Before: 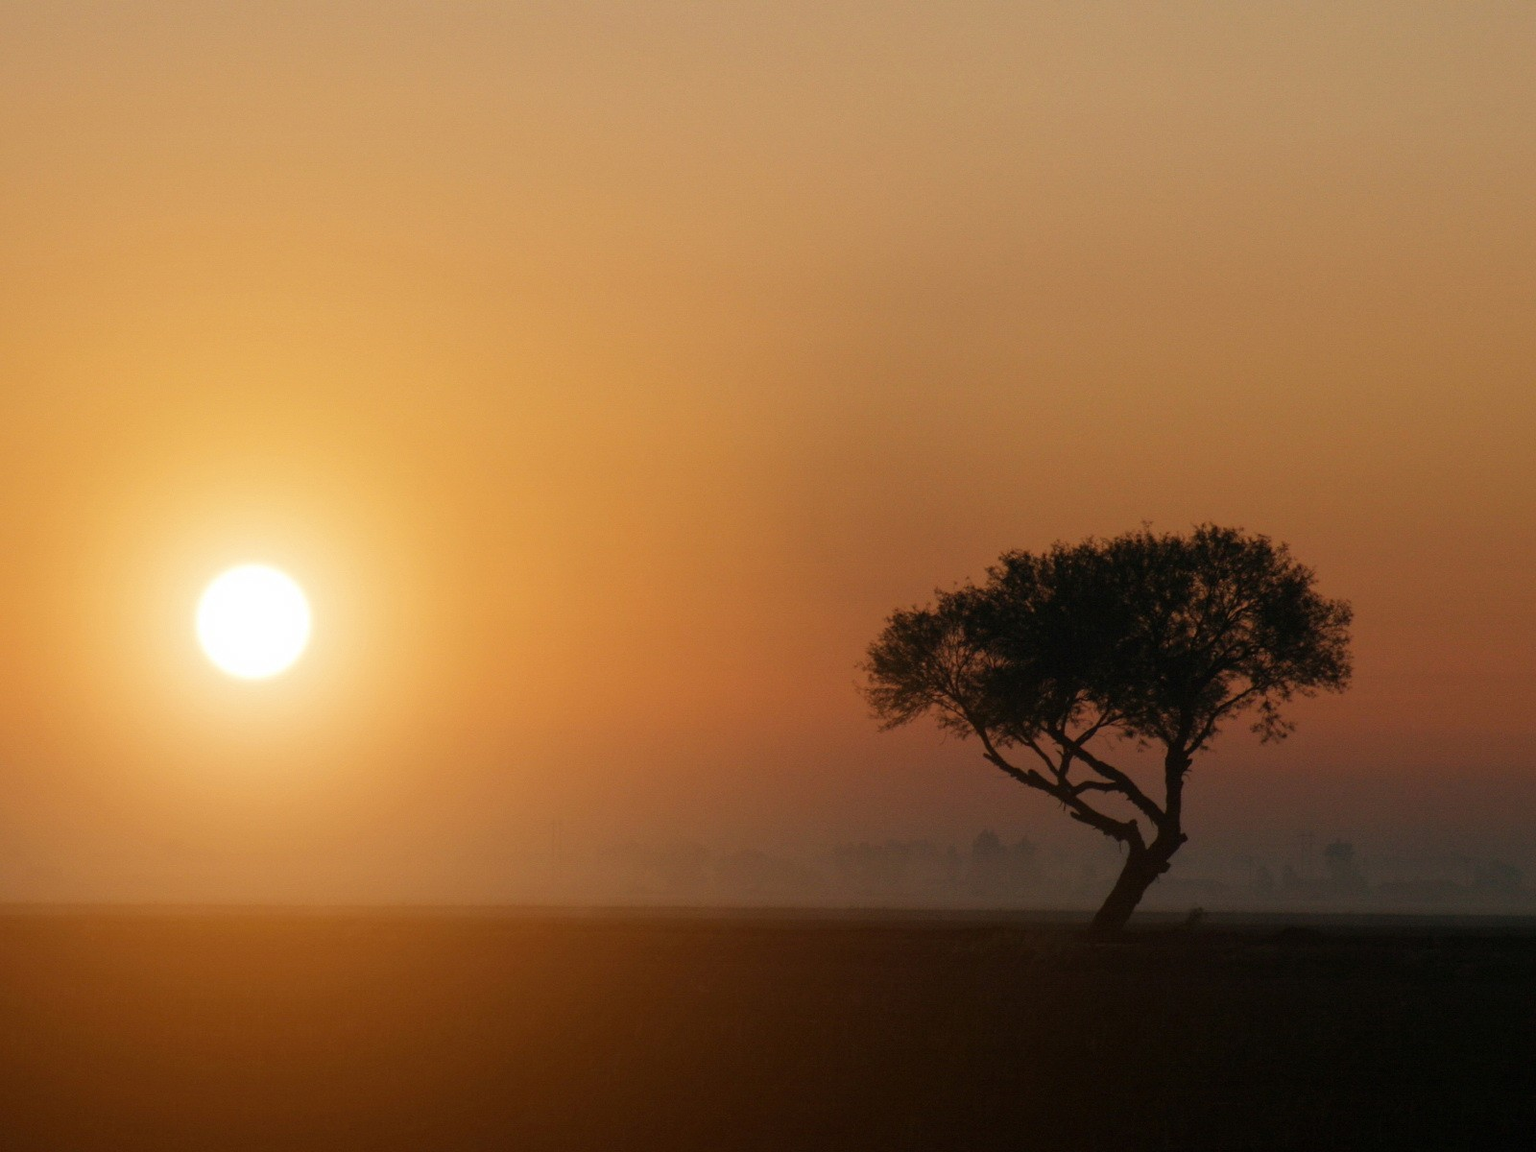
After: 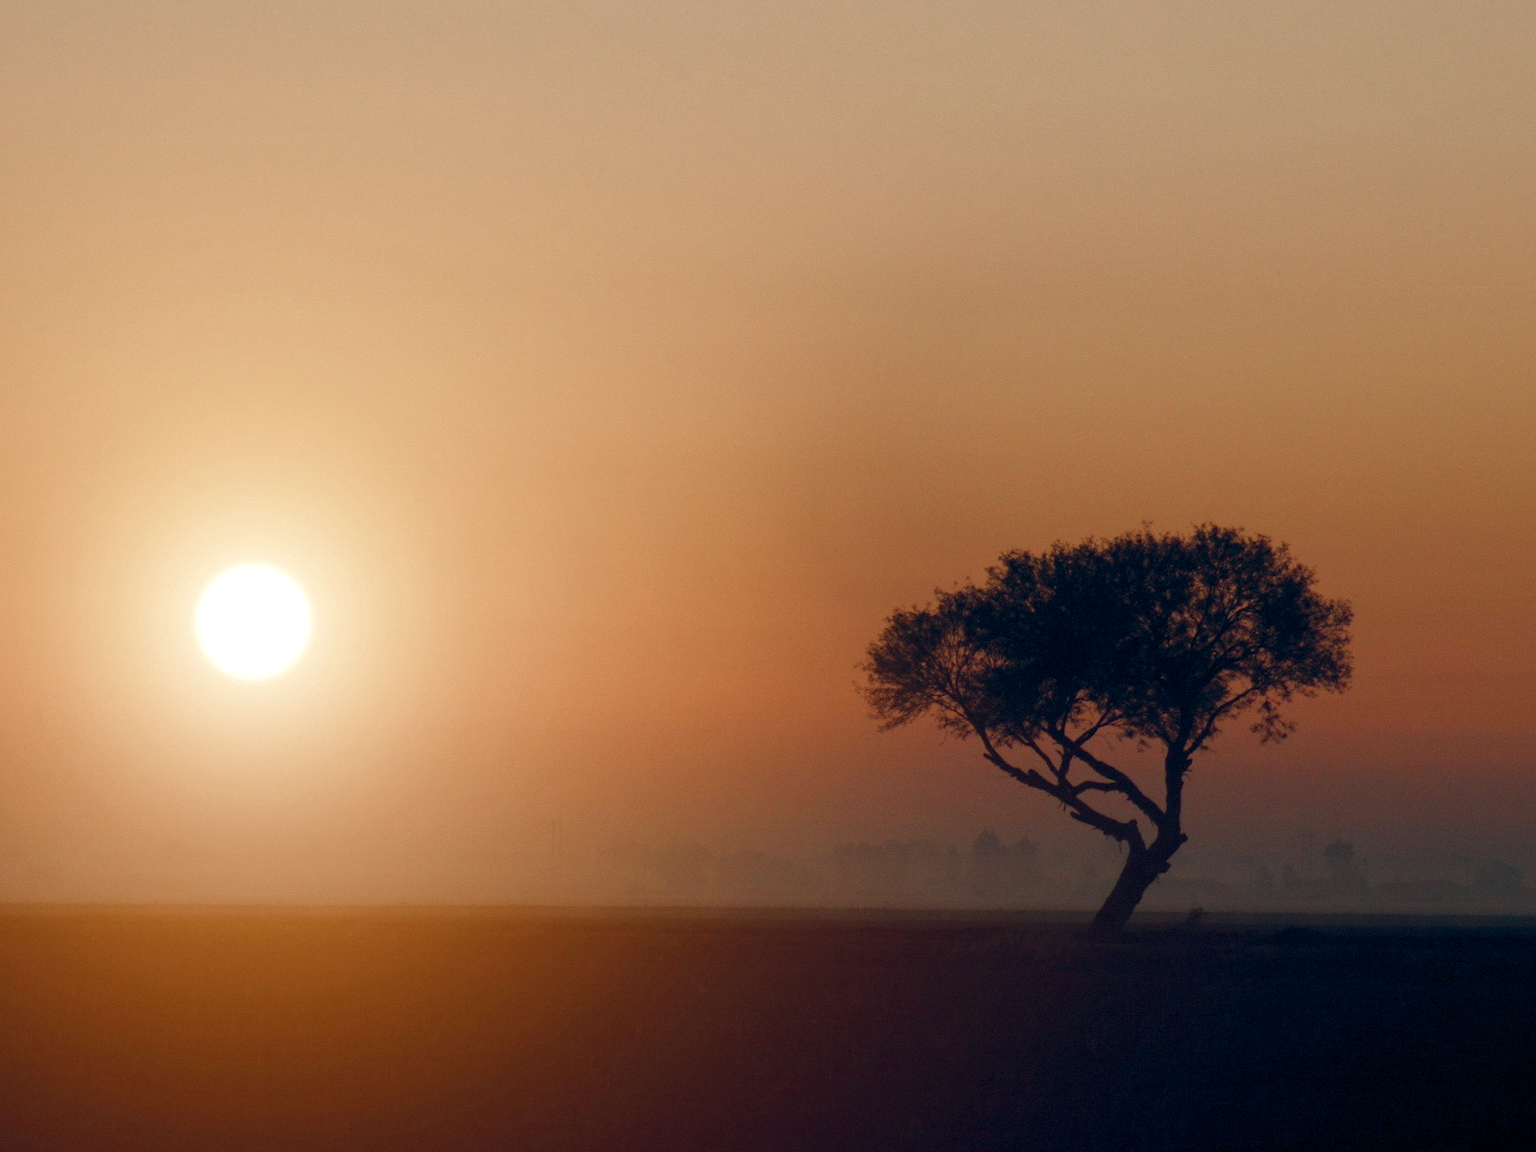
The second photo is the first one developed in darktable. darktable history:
color zones: curves: ch0 [(0, 0.5) (0.143, 0.52) (0.286, 0.5) (0.429, 0.5) (0.571, 0.5) (0.714, 0.5) (0.857, 0.5) (1, 0.5)]; ch1 [(0, 0.489) (0.155, 0.45) (0.286, 0.466) (0.429, 0.5) (0.571, 0.5) (0.714, 0.5) (0.857, 0.5) (1, 0.489)]
color balance rgb: highlights gain › luminance 6.121%, highlights gain › chroma 1.294%, highlights gain › hue 87.55°, global offset › chroma 0.101%, global offset › hue 250.89°, linear chroma grading › global chroma -15.928%, perceptual saturation grading › global saturation 0.583%, perceptual saturation grading › highlights -29.575%, perceptual saturation grading › mid-tones 29.208%, perceptual saturation grading › shadows 60.204%, global vibrance 4.923%
